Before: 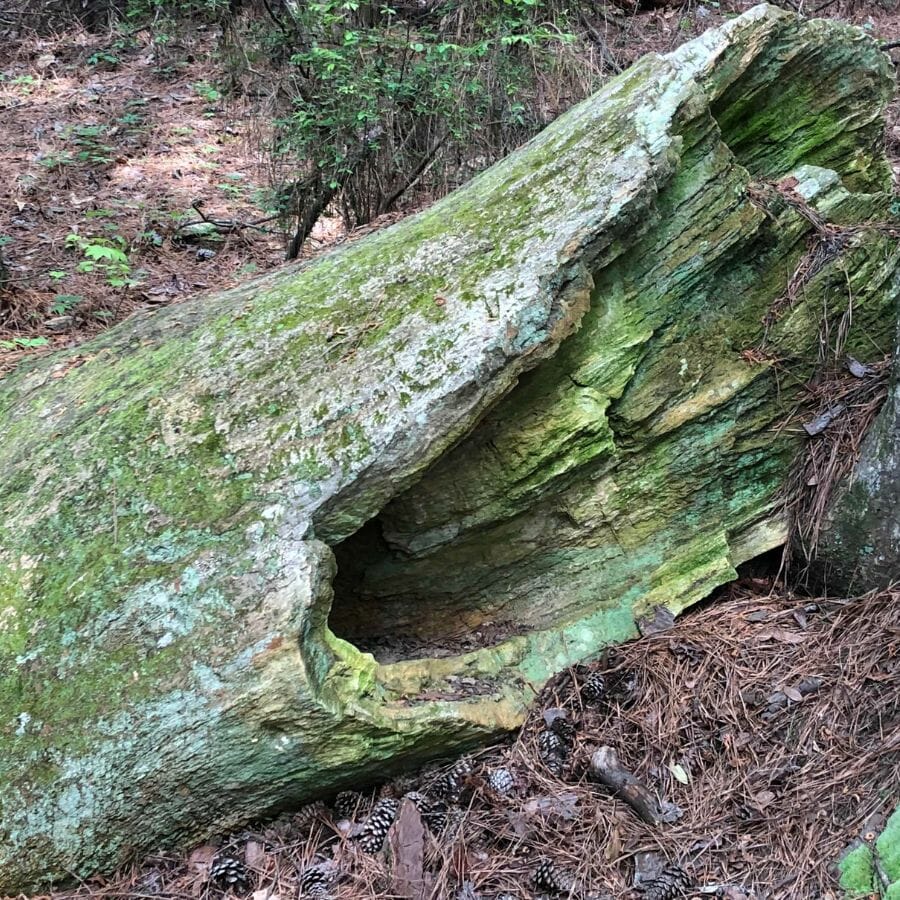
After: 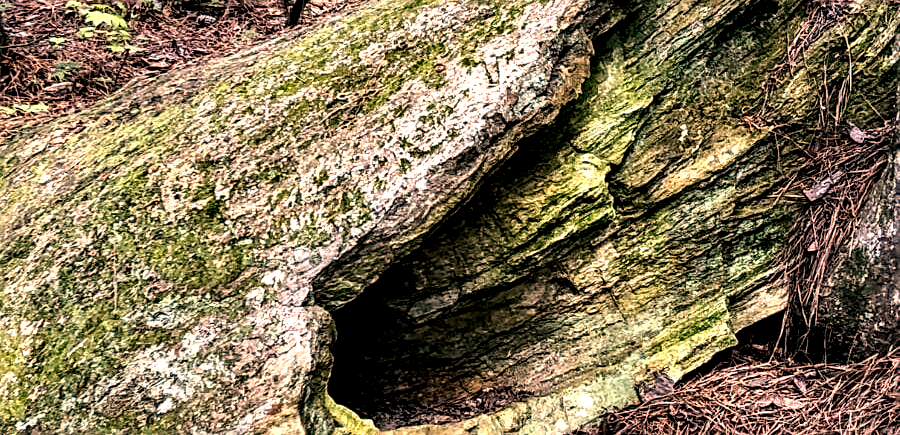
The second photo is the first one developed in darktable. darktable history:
white balance: red 1, blue 1
sharpen: on, module defaults
crop and rotate: top 26.056%, bottom 25.543%
color correction: highlights a* 21.88, highlights b* 22.25
shadows and highlights: shadows 37.27, highlights -28.18, soften with gaussian
local contrast: shadows 185%, detail 225%
